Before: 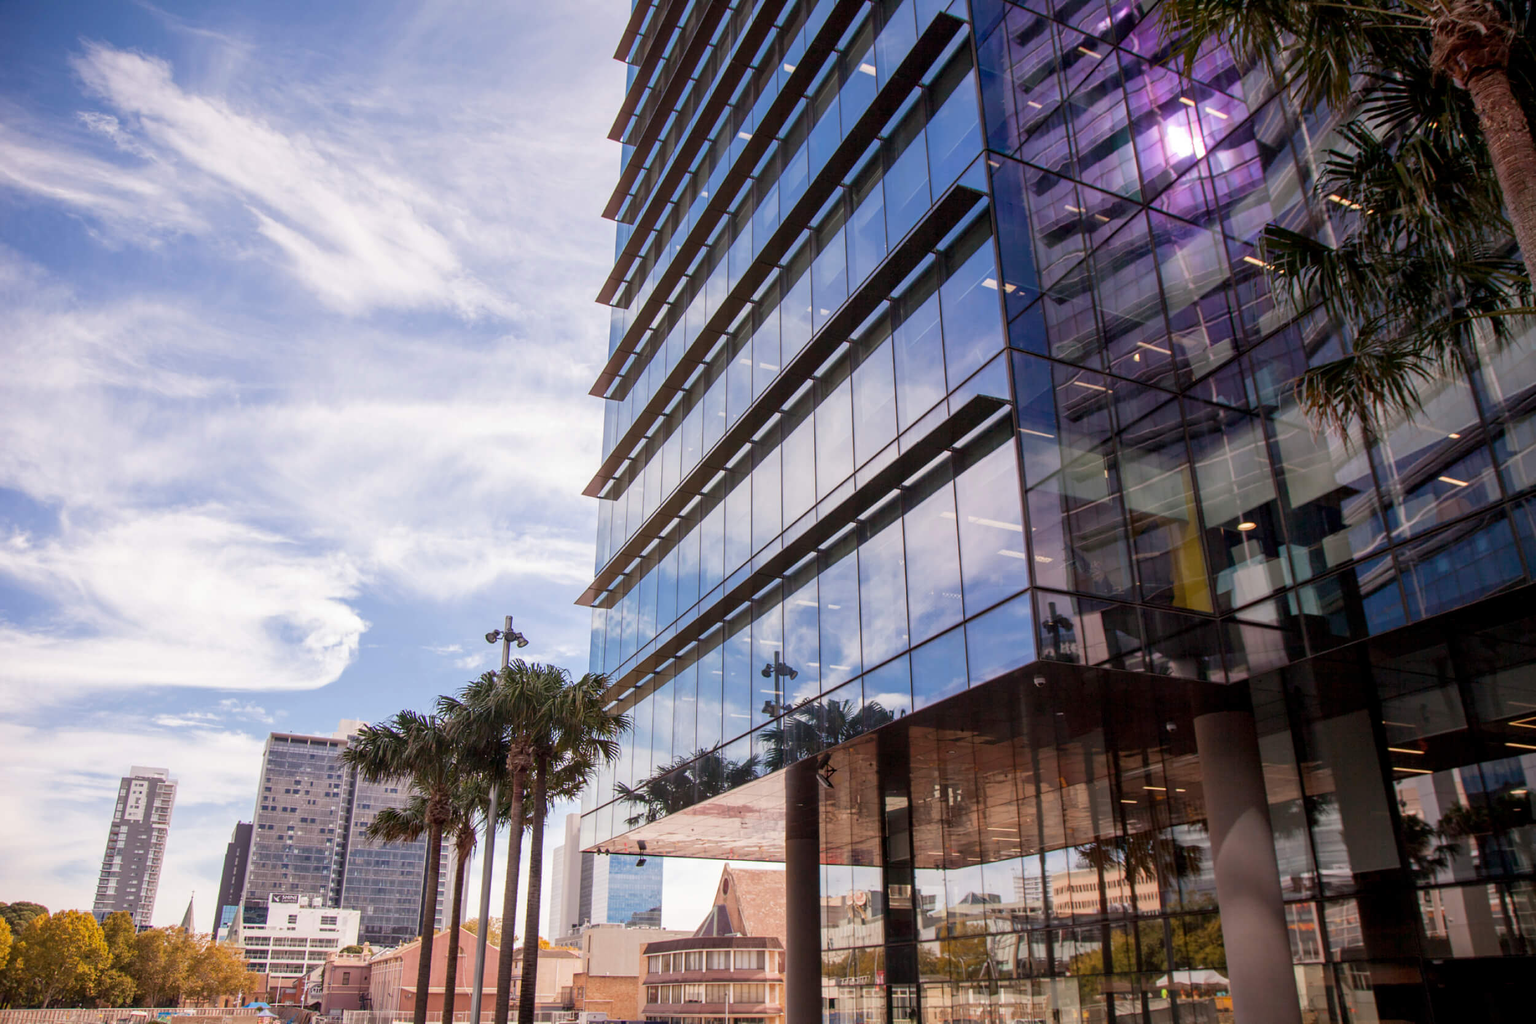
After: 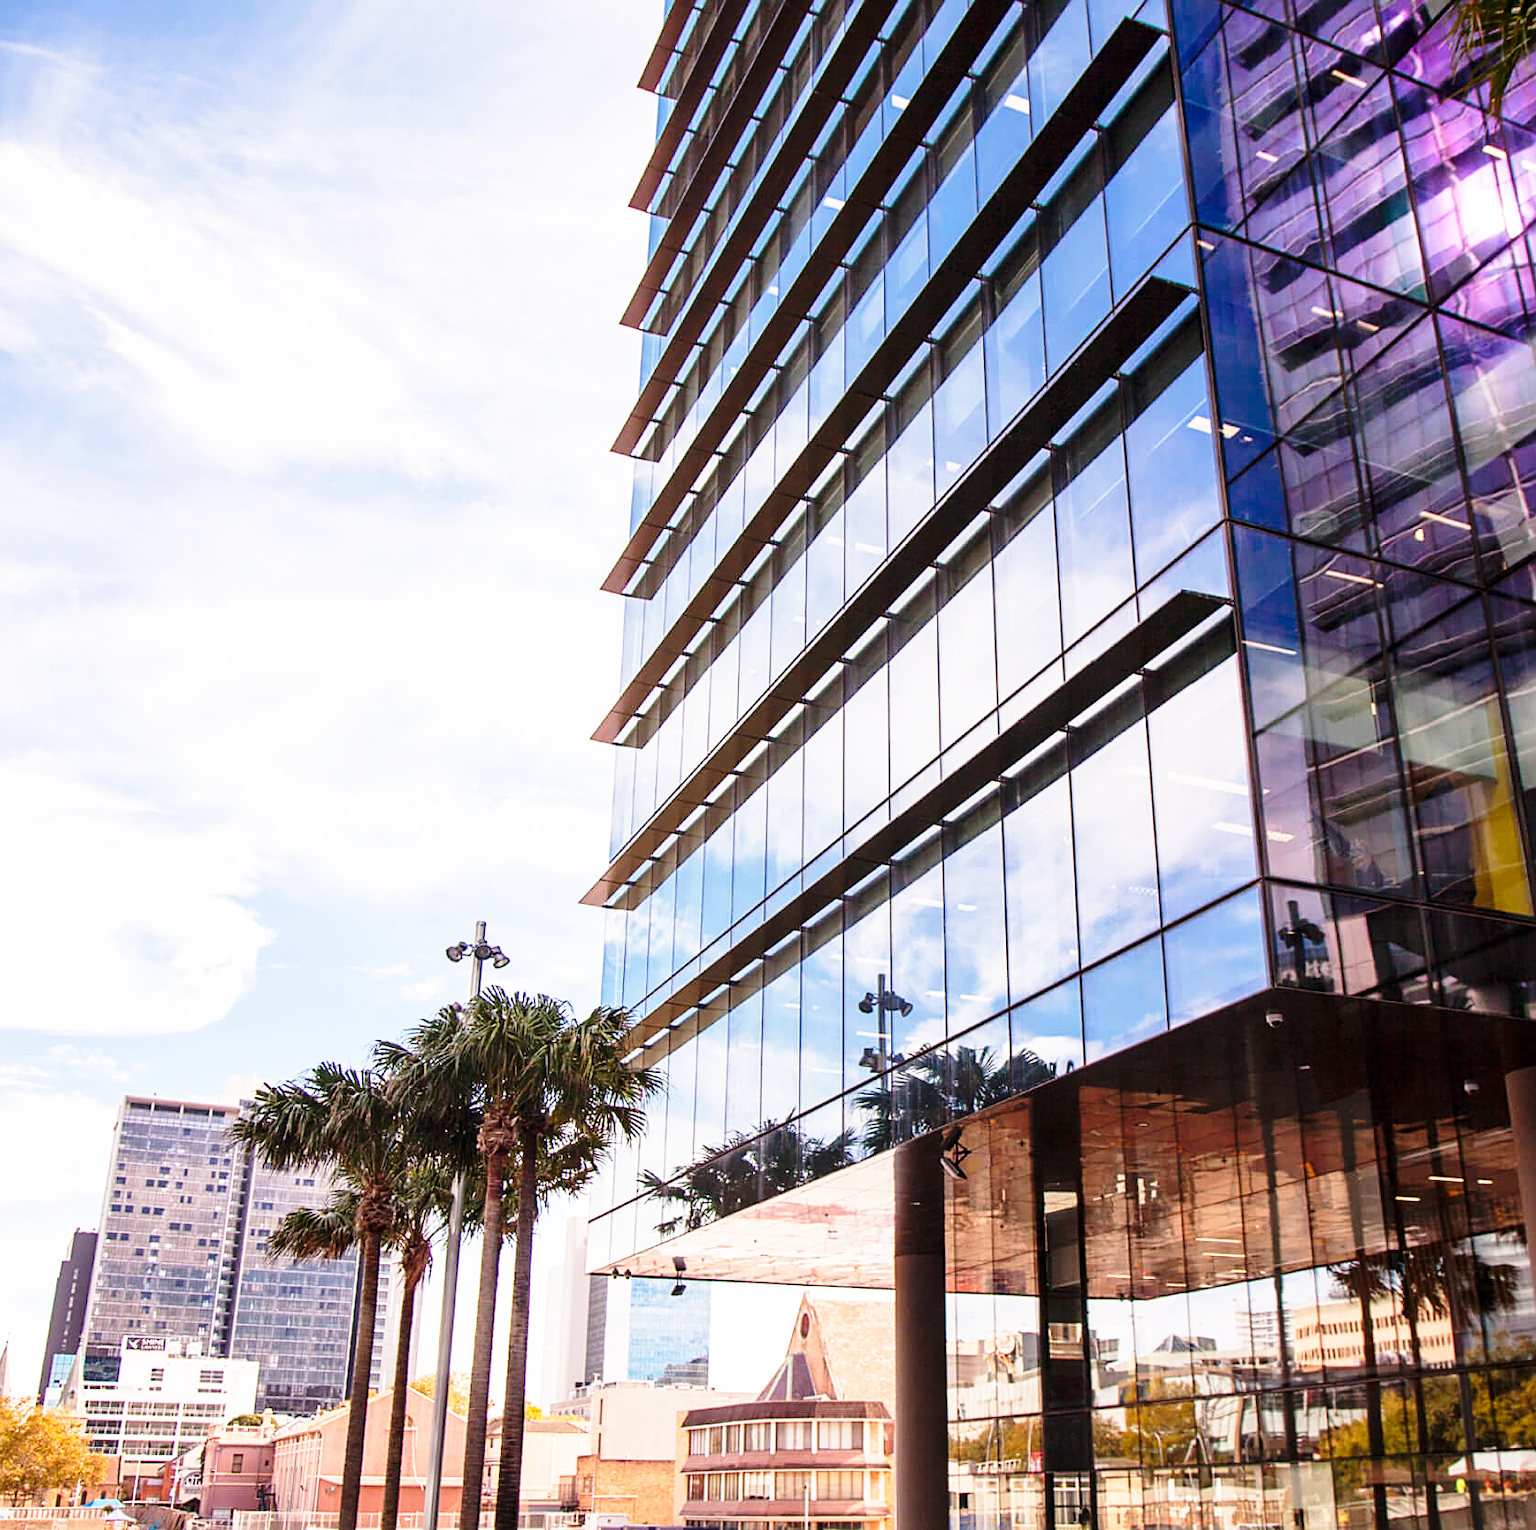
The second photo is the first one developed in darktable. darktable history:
base curve: curves: ch0 [(0, 0) (0.026, 0.03) (0.109, 0.232) (0.351, 0.748) (0.669, 0.968) (1, 1)], preserve colors none
sharpen: on, module defaults
crop and rotate: left 12.263%, right 20.85%
